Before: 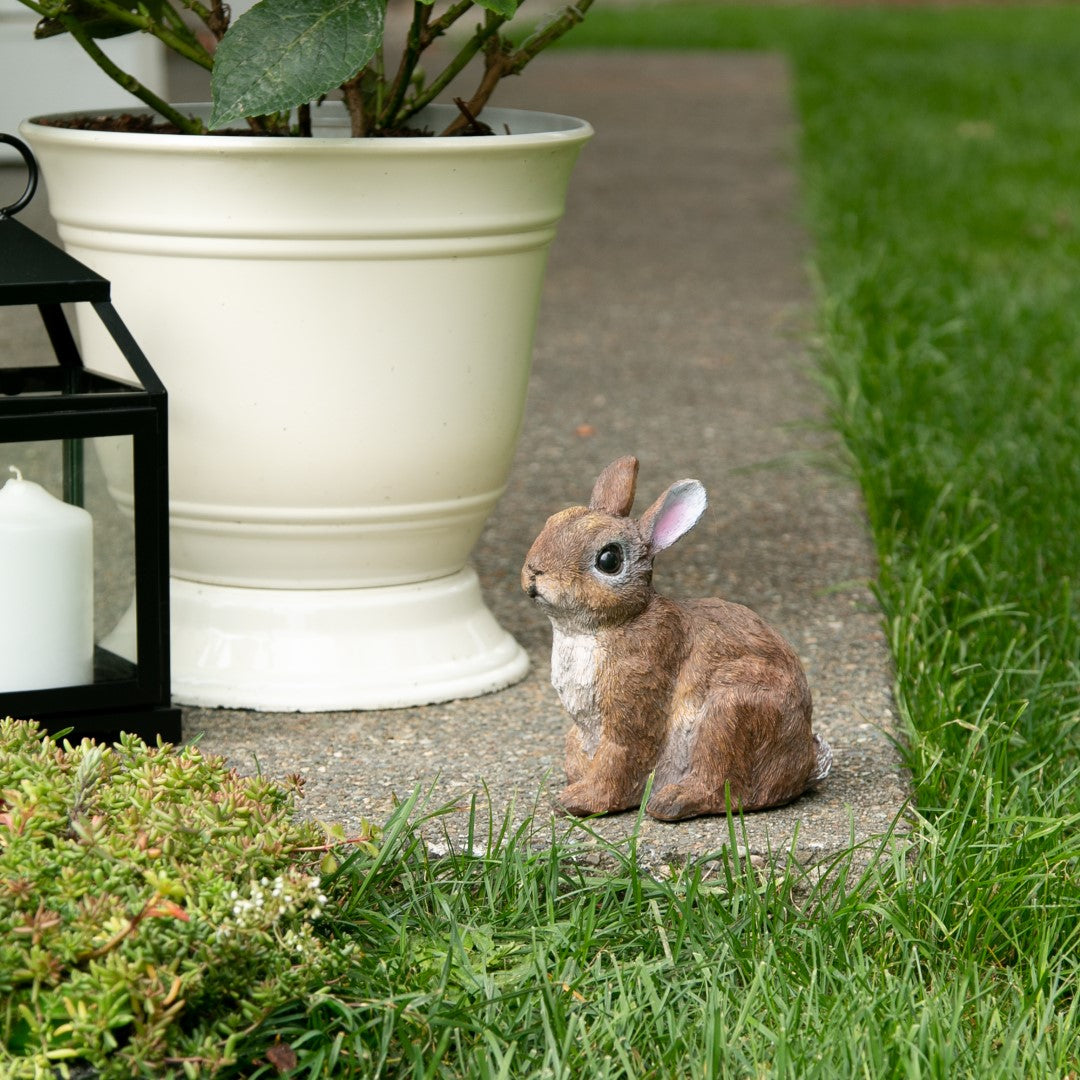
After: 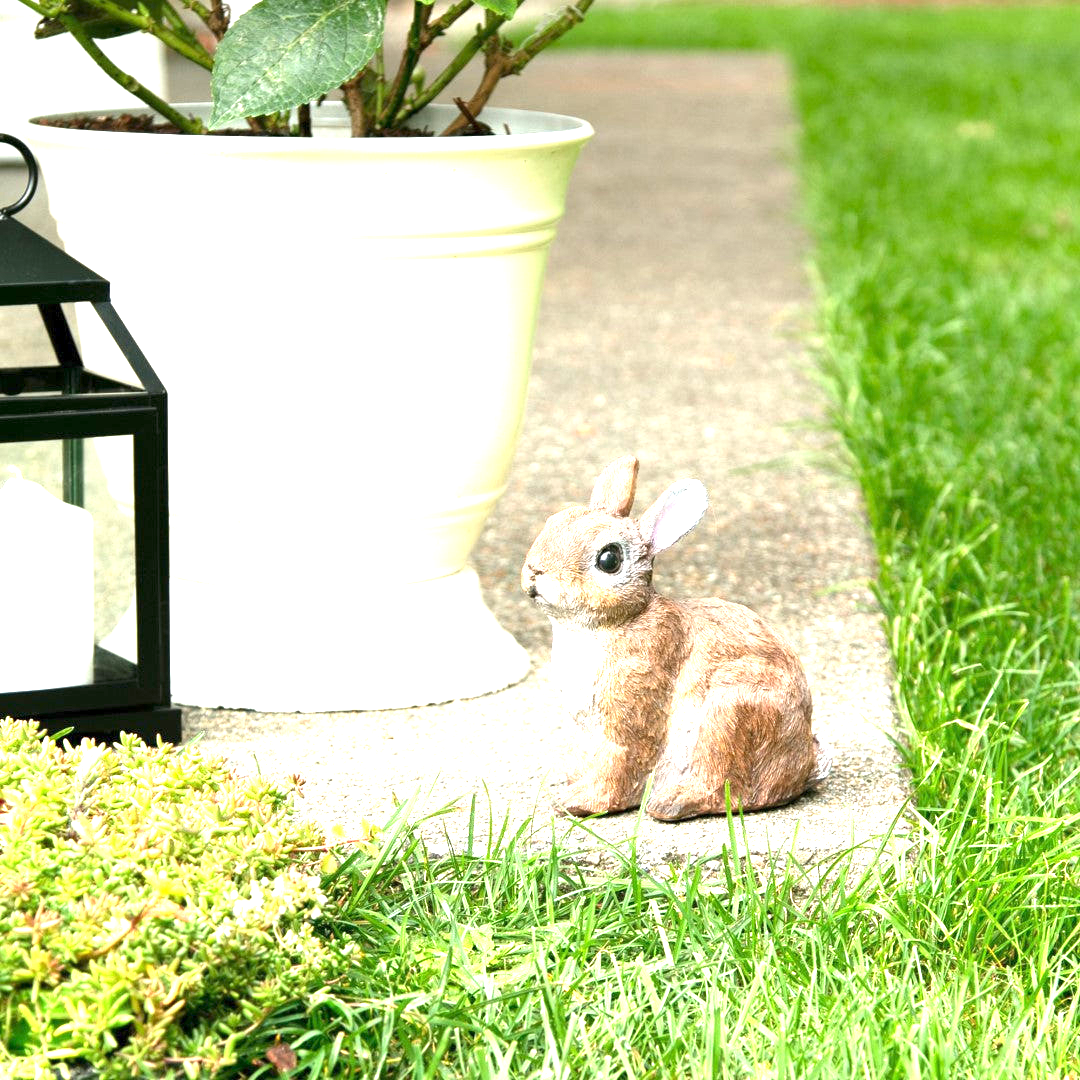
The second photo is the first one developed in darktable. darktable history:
exposure: exposure 1.997 EV, compensate highlight preservation false
